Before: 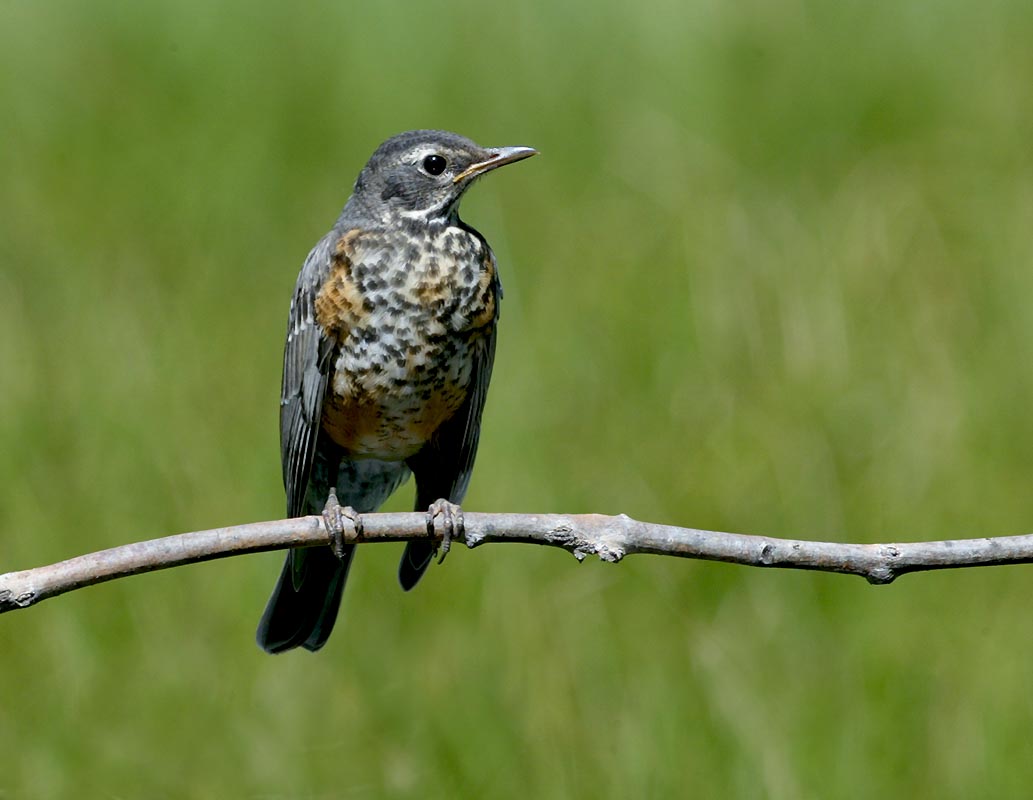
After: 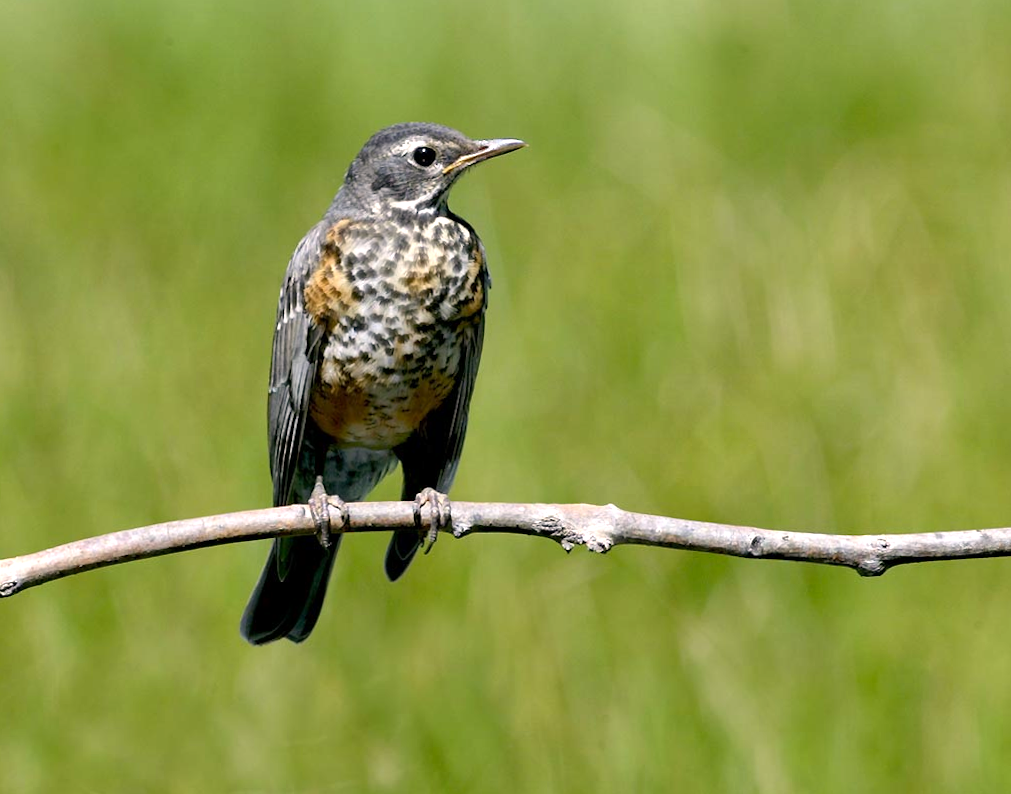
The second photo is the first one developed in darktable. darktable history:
color correction: highlights a* 5.81, highlights b* 4.84
exposure: exposure 0.564 EV, compensate highlight preservation false
rotate and perspective: rotation 0.226°, lens shift (vertical) -0.042, crop left 0.023, crop right 0.982, crop top 0.006, crop bottom 0.994
